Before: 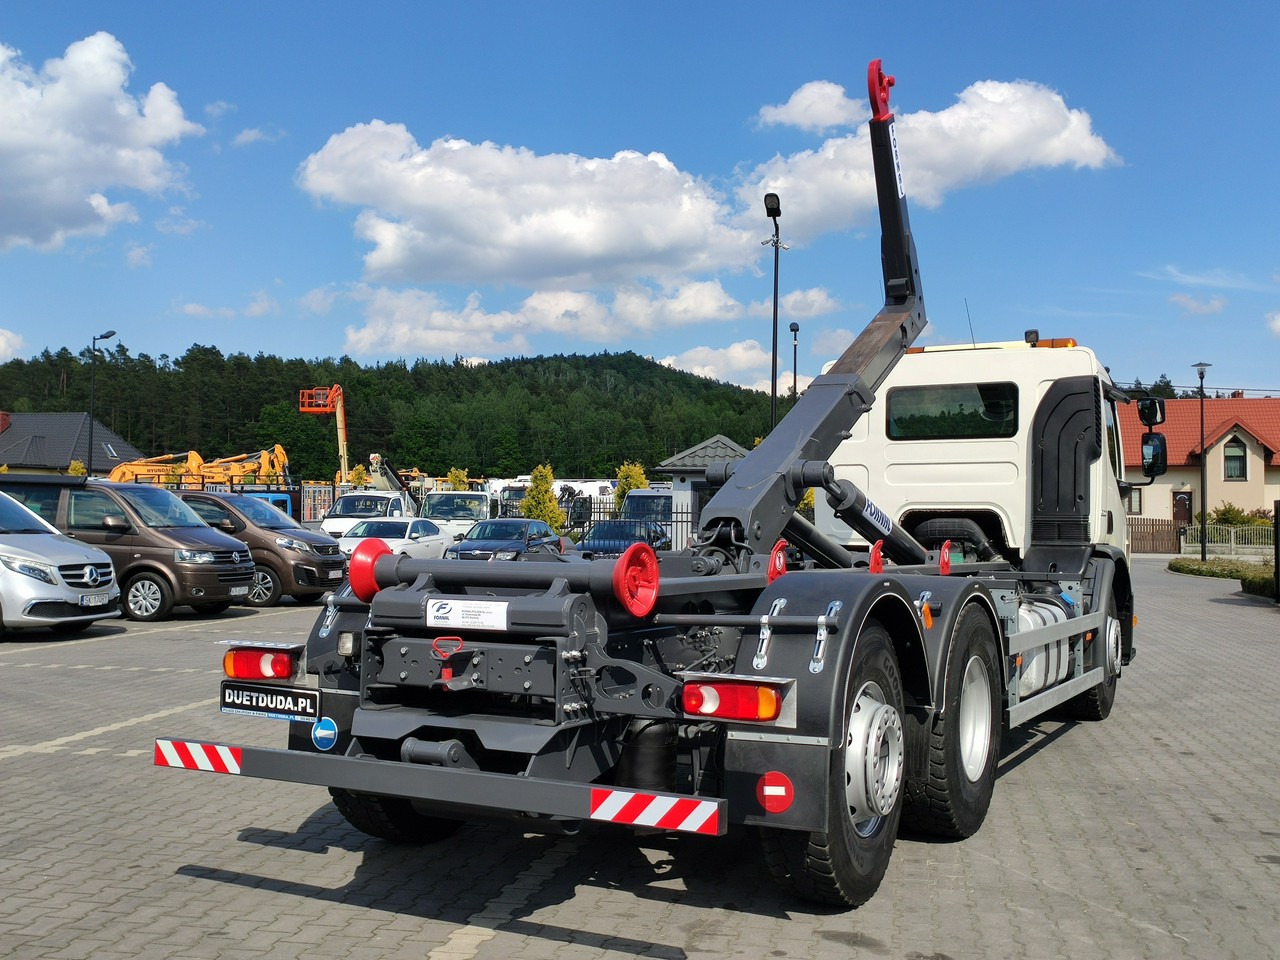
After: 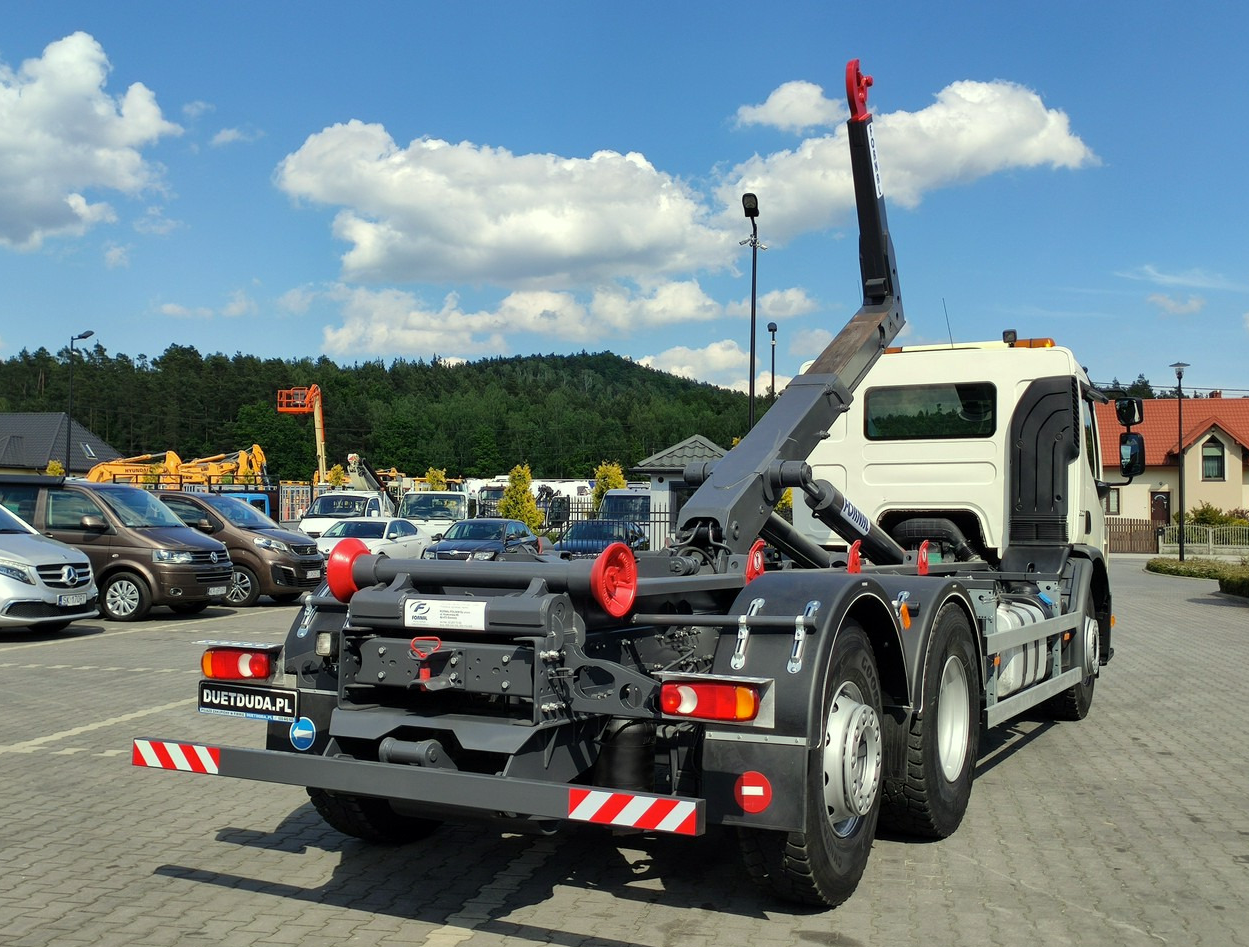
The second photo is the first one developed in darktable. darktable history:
color correction: highlights a* -4.28, highlights b* 6.53
crop and rotate: left 1.774%, right 0.633%, bottom 1.28%
local contrast: mode bilateral grid, contrast 10, coarseness 25, detail 115%, midtone range 0.2
